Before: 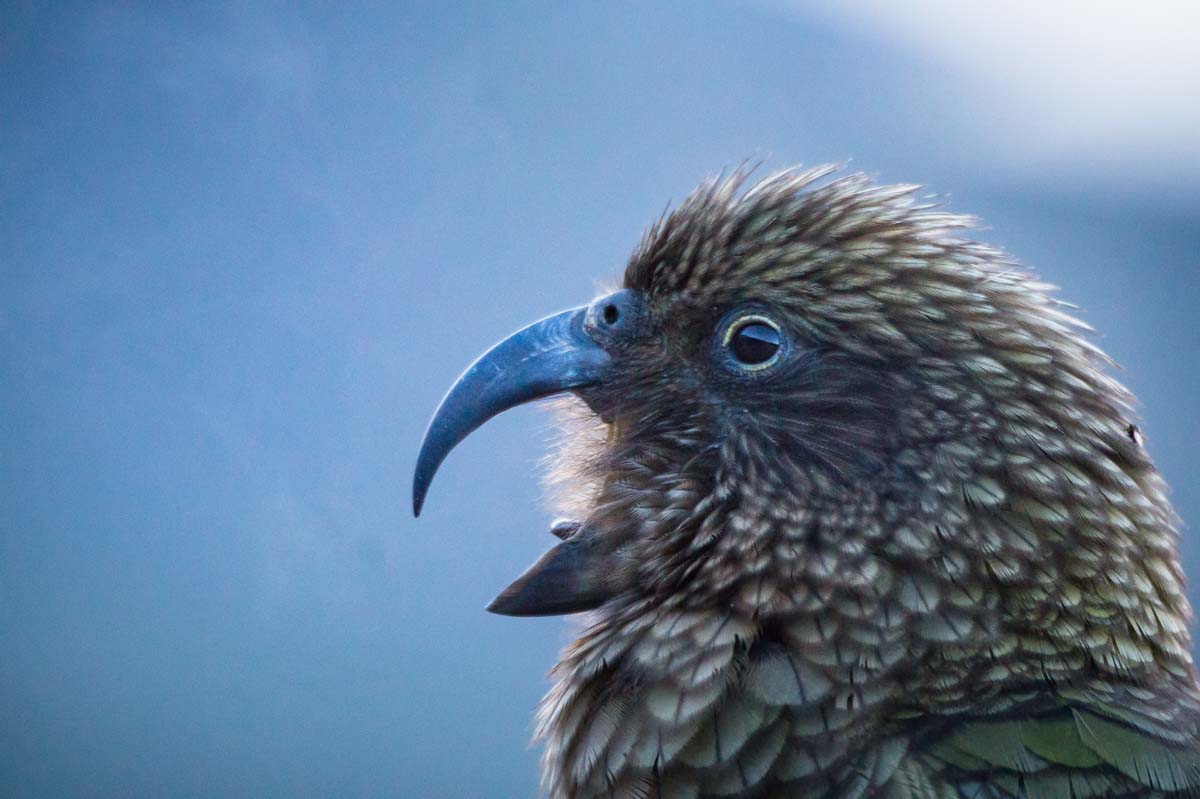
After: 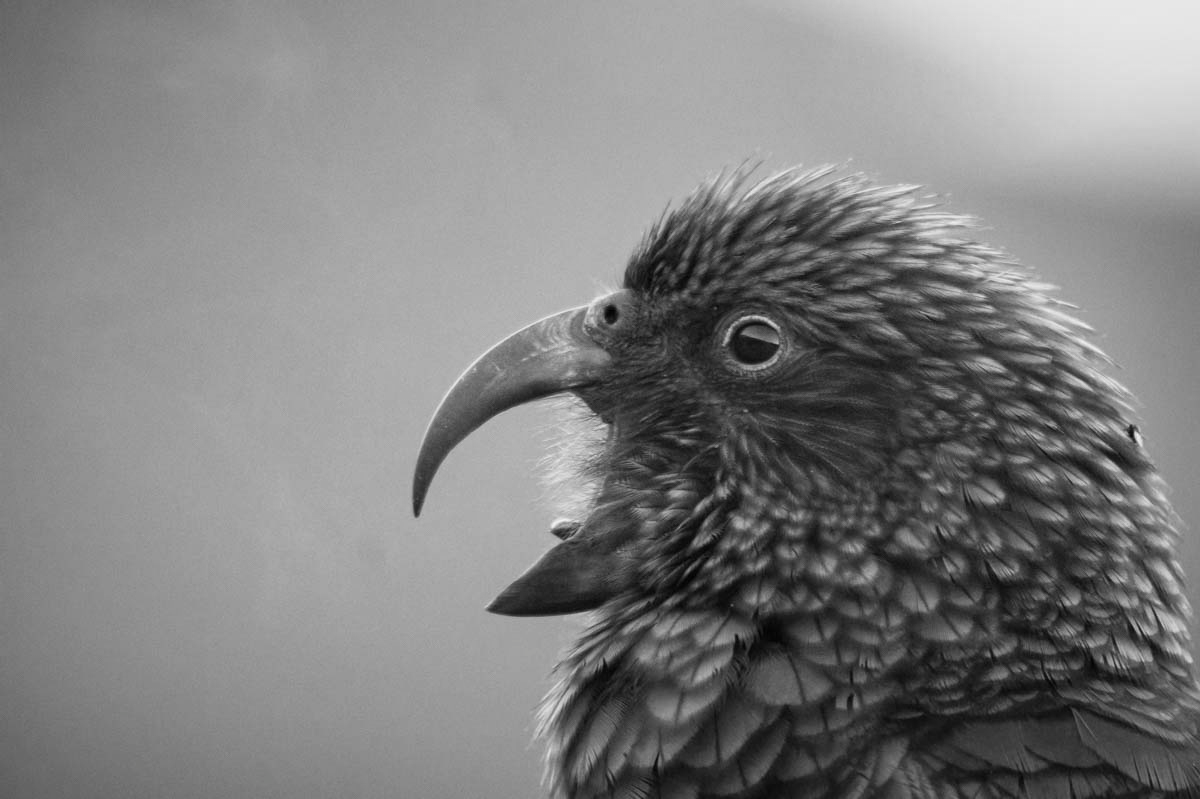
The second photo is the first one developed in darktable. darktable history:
color balance rgb: perceptual saturation grading › global saturation 29.696%, global vibrance 20.854%
color calibration: output gray [0.18, 0.41, 0.41, 0], x 0.331, y 0.344, temperature 5604.65 K
color zones: curves: ch0 [(0, 0.5) (0.125, 0.4) (0.25, 0.5) (0.375, 0.4) (0.5, 0.4) (0.625, 0.35) (0.75, 0.35) (0.875, 0.5)]; ch1 [(0, 0.35) (0.125, 0.45) (0.25, 0.35) (0.375, 0.35) (0.5, 0.35) (0.625, 0.35) (0.75, 0.45) (0.875, 0.35)]; ch2 [(0, 0.6) (0.125, 0.5) (0.25, 0.5) (0.375, 0.6) (0.5, 0.6) (0.625, 0.5) (0.75, 0.5) (0.875, 0.5)], mix 30.69%
